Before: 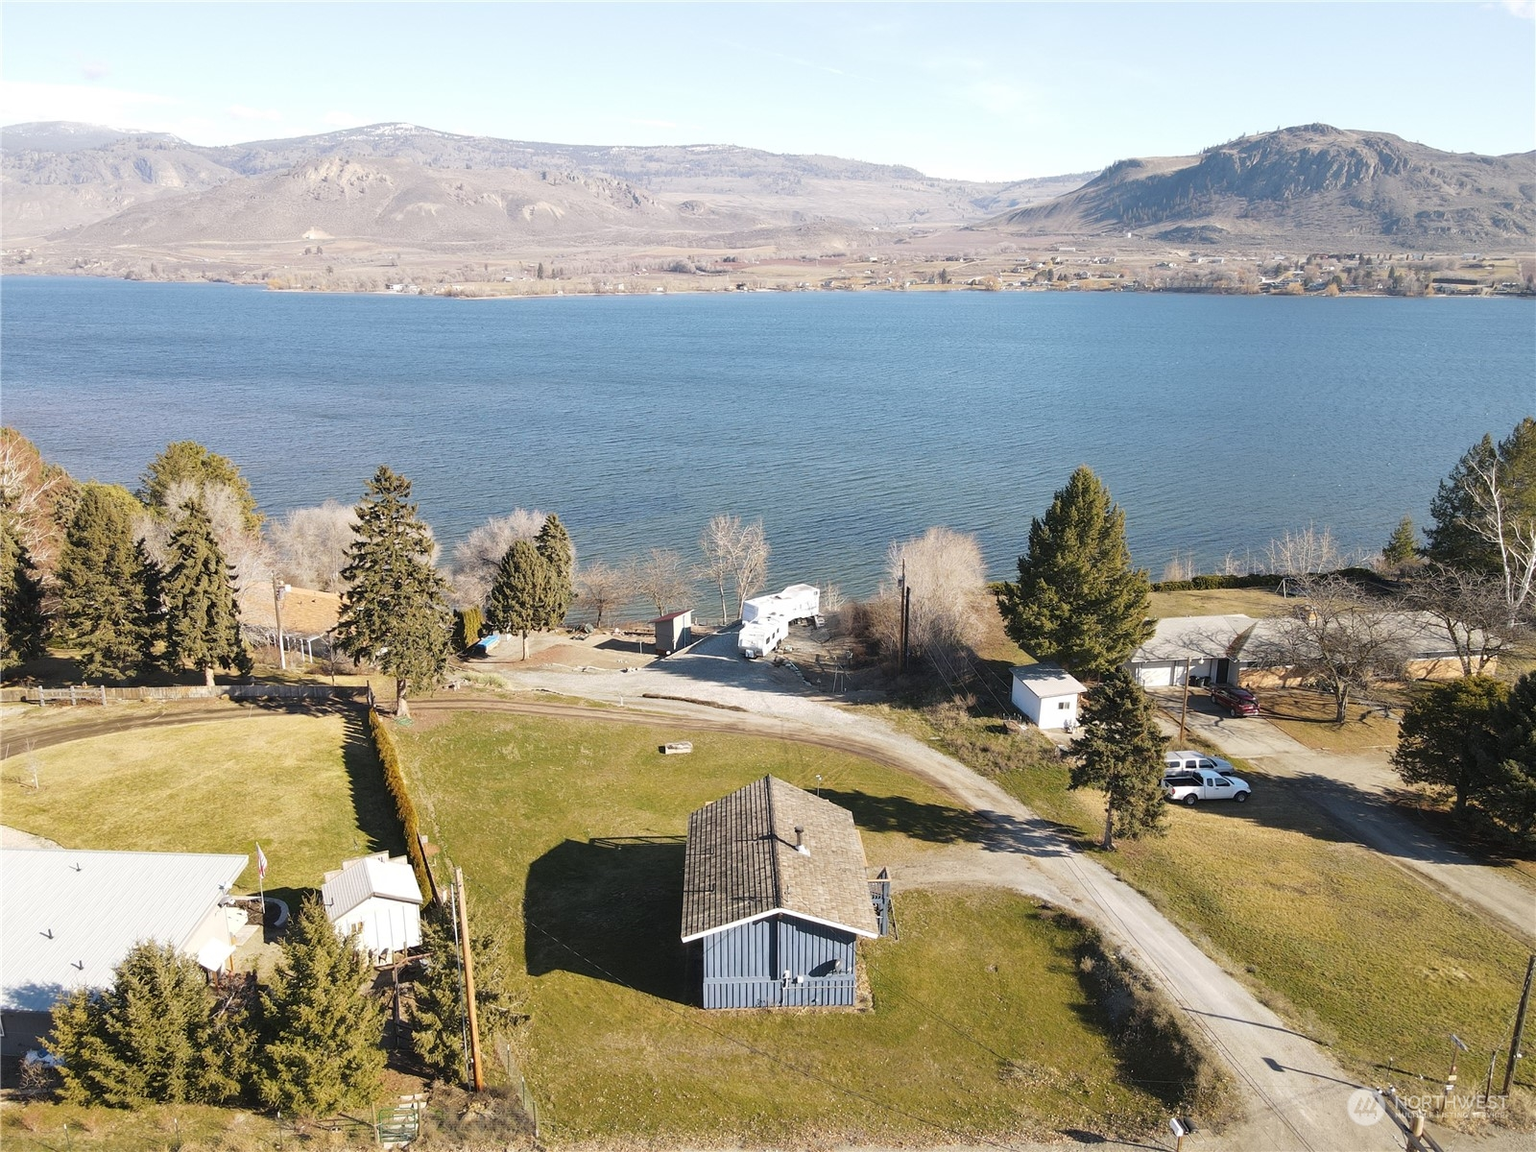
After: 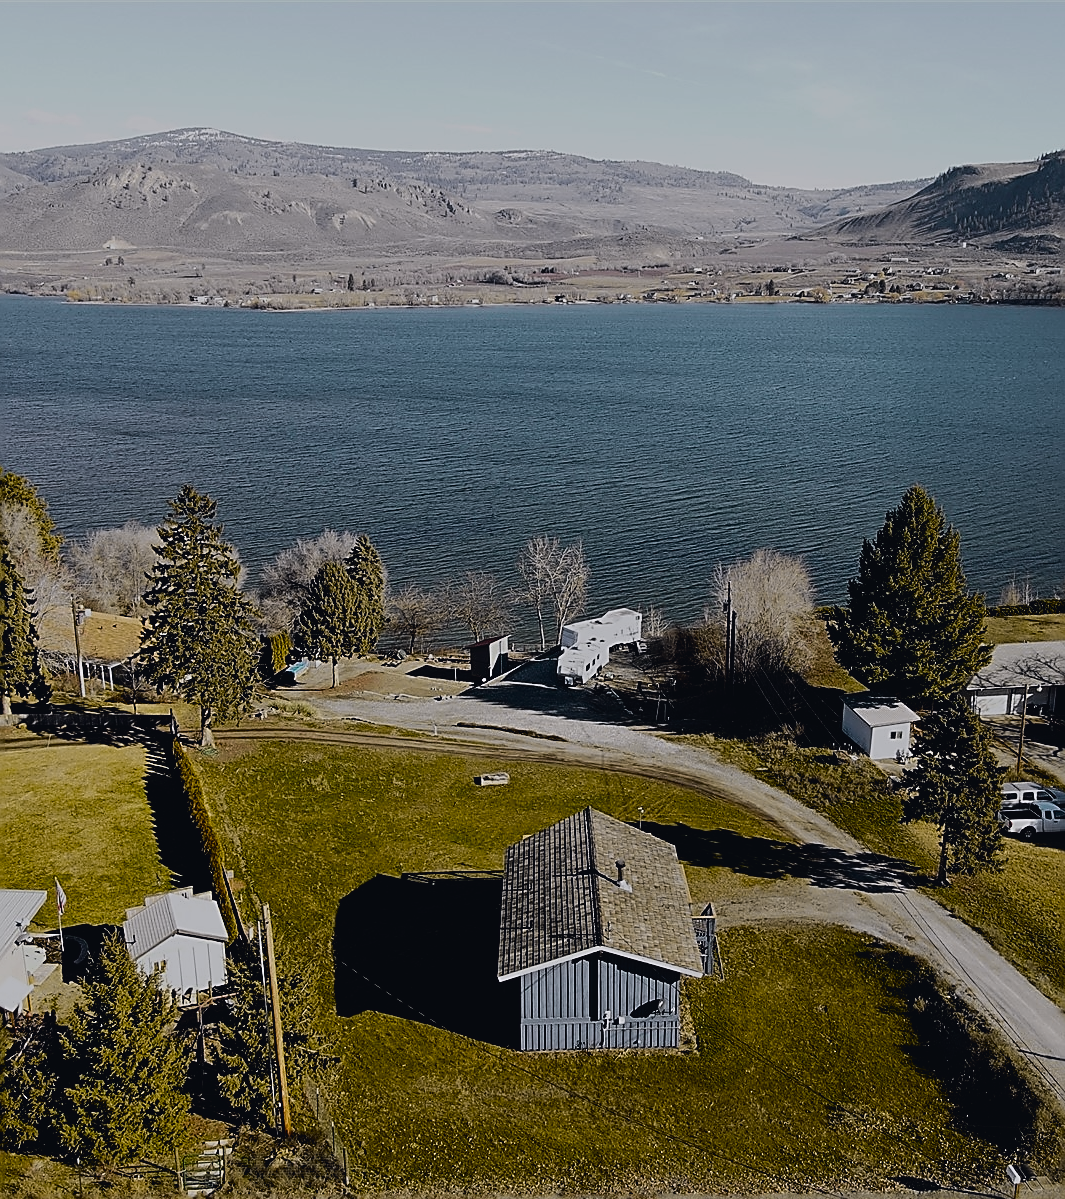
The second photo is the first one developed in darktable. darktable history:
tone curve: curves: ch0 [(0, 0.023) (0.104, 0.058) (0.21, 0.162) (0.469, 0.524) (0.579, 0.65) (0.725, 0.8) (0.858, 0.903) (1, 0.974)]; ch1 [(0, 0) (0.414, 0.395) (0.447, 0.447) (0.502, 0.501) (0.521, 0.512) (0.57, 0.563) (0.618, 0.61) (0.654, 0.642) (1, 1)]; ch2 [(0, 0) (0.356, 0.408) (0.437, 0.453) (0.492, 0.485) (0.524, 0.508) (0.566, 0.567) (0.595, 0.604) (1, 1)], color space Lab, independent channels, preserve colors none
crop and rotate: left 13.372%, right 20.025%
filmic rgb: black relative exposure -8.26 EV, white relative exposure 2.2 EV, target white luminance 99.96%, hardness 7.19, latitude 75.63%, contrast 1.314, highlights saturation mix -2.44%, shadows ↔ highlights balance 29.77%, color science v6 (2022)
color balance rgb: highlights gain › chroma 0.27%, highlights gain › hue 331.52°, linear chroma grading › global chroma 14.381%, perceptual saturation grading › global saturation 25.846%
exposure: exposure -0.959 EV, compensate exposure bias true, compensate highlight preservation false
sharpen: radius 1.709, amount 1.284
